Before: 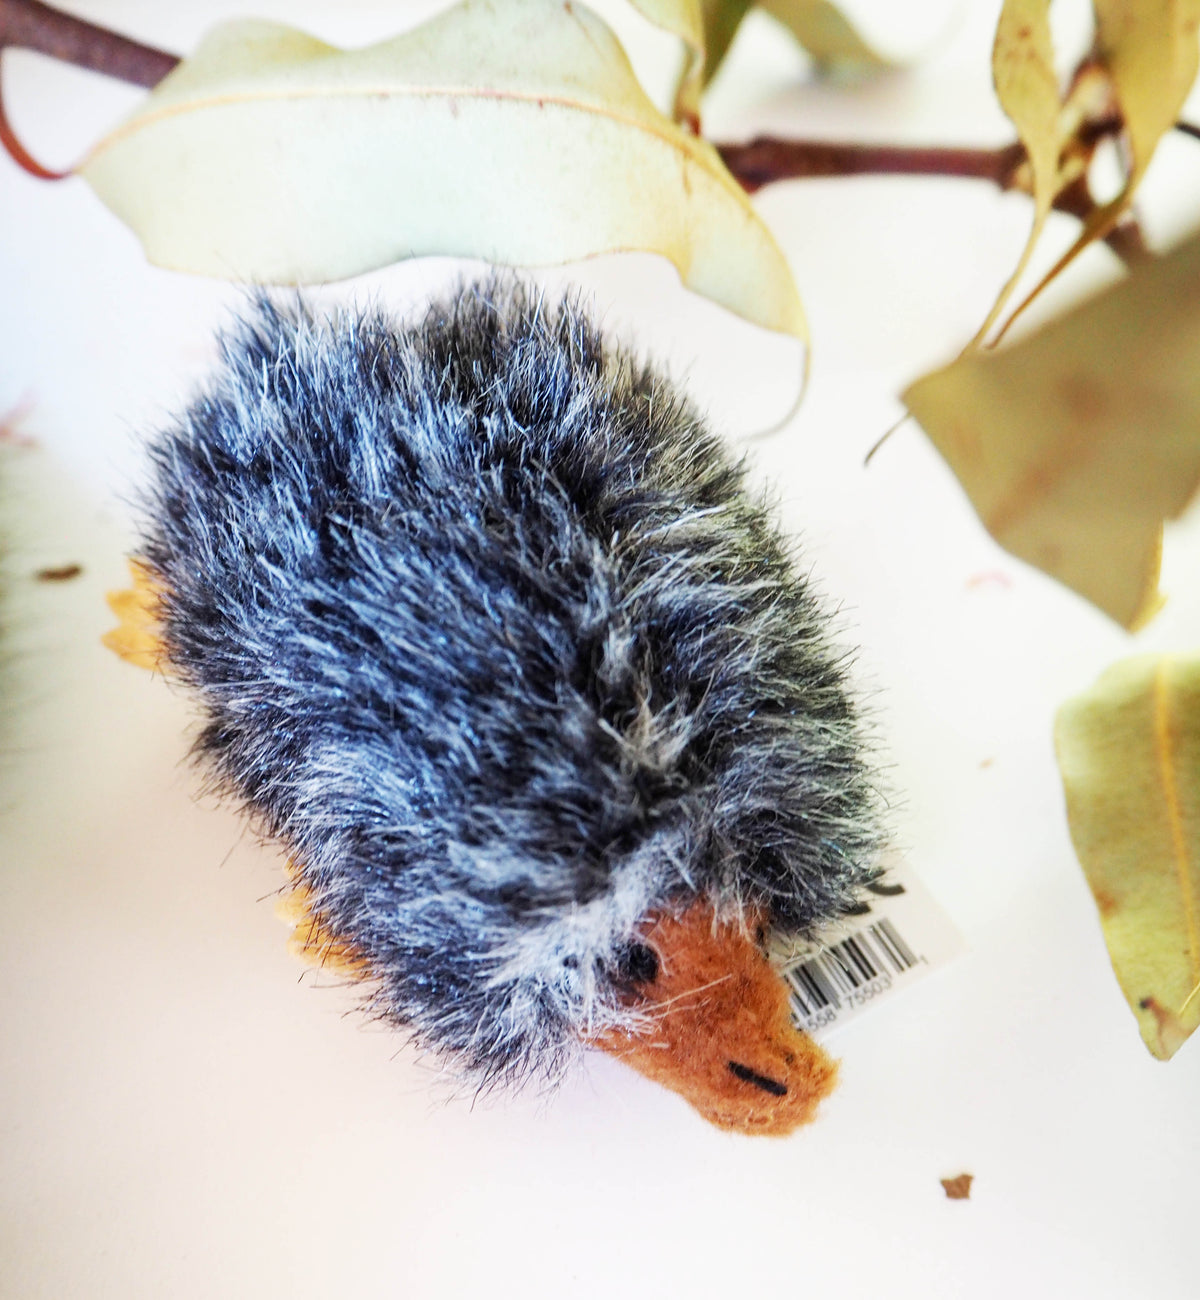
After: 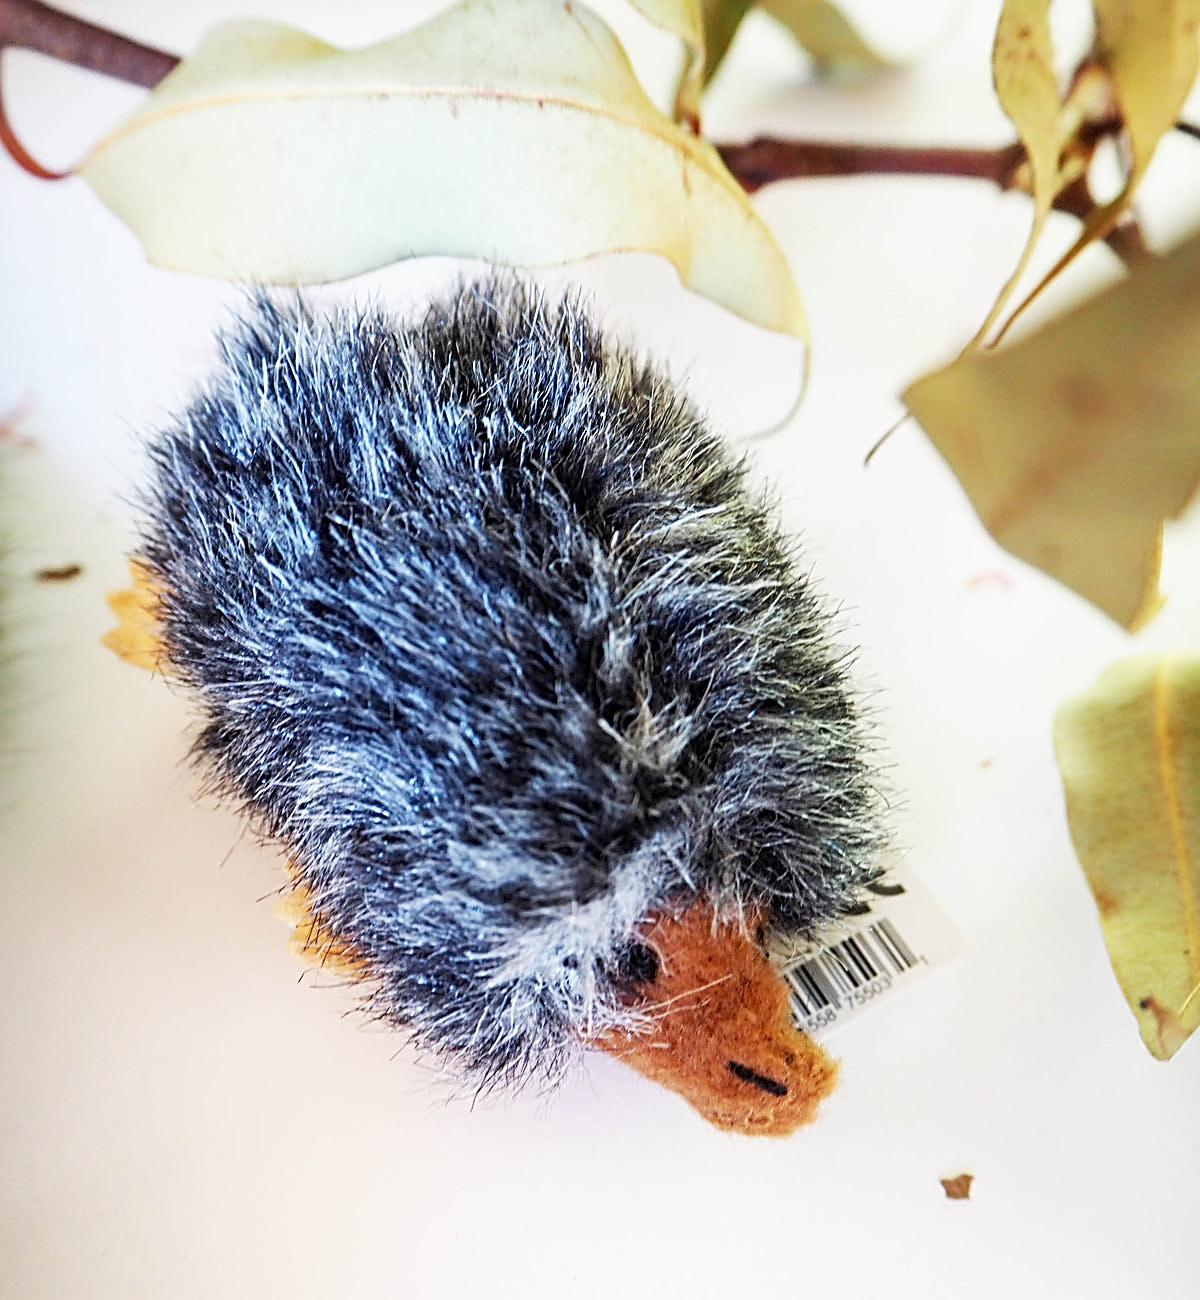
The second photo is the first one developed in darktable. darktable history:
sharpen: radius 2.819, amount 0.707
